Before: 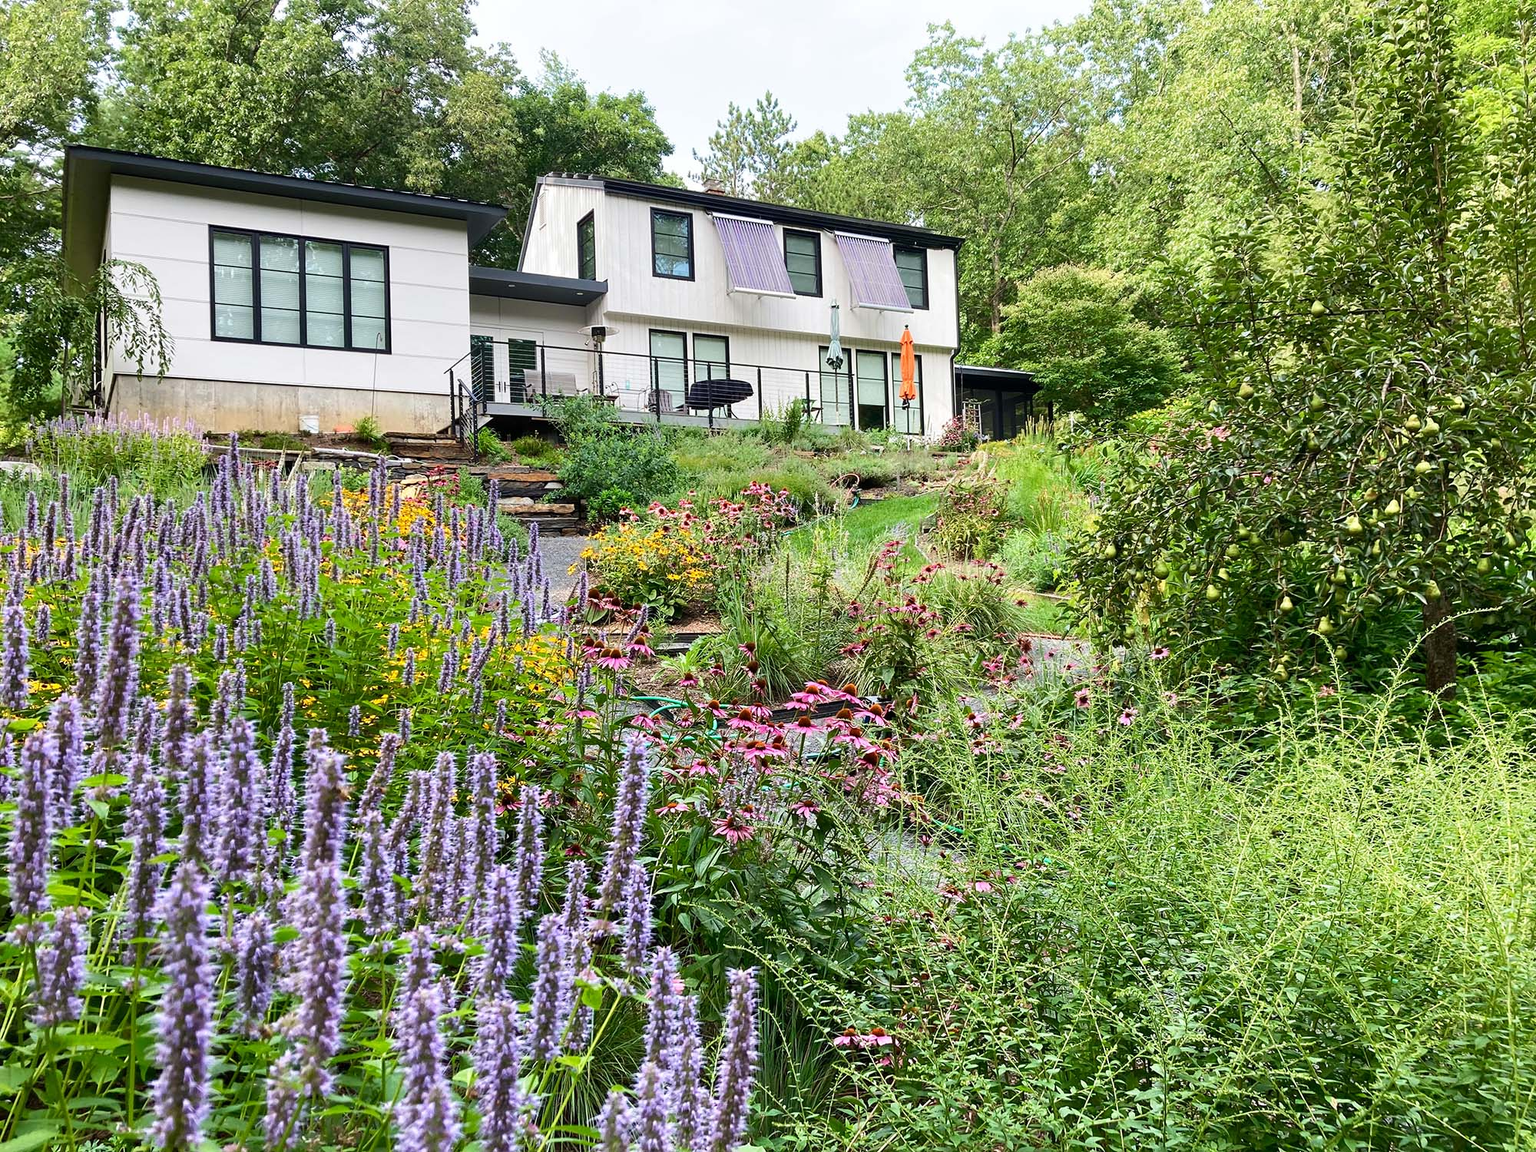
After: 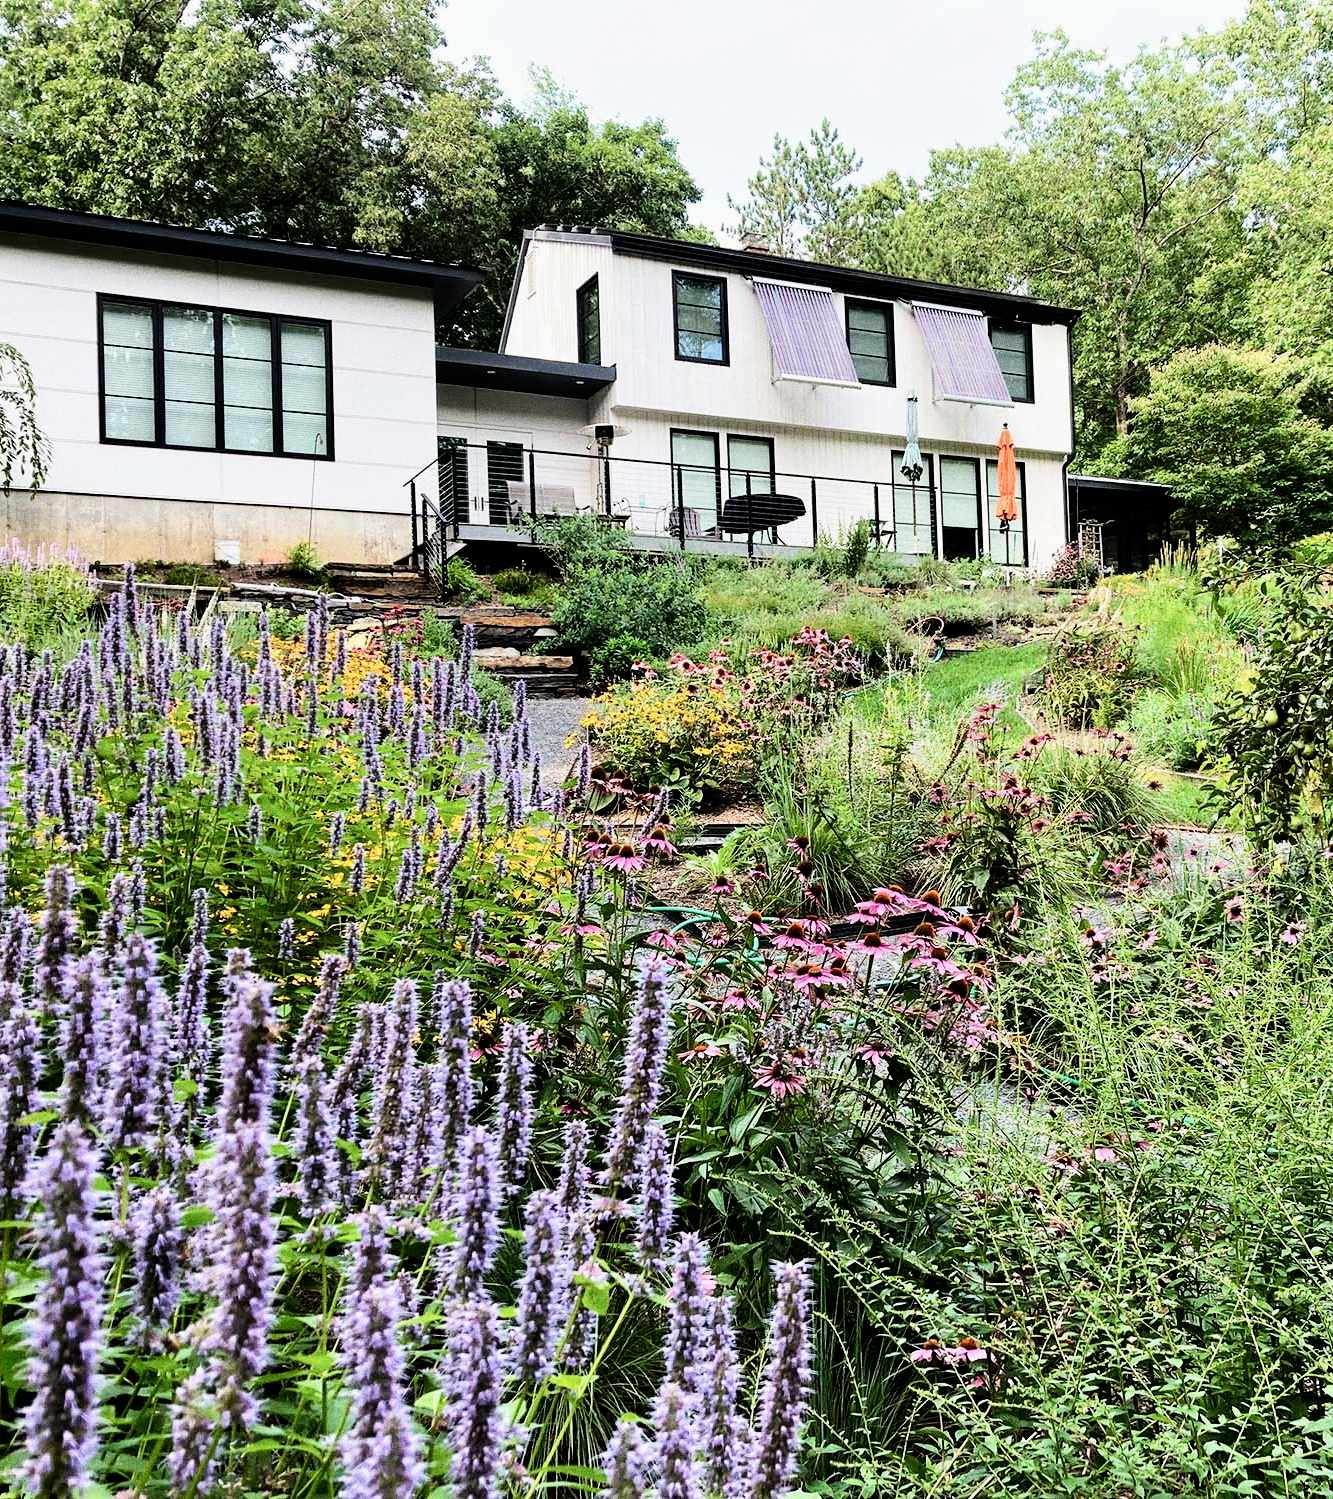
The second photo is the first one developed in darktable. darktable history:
crop and rotate: left 8.786%, right 24.548%
filmic rgb: black relative exposure -5.42 EV, white relative exposure 2.85 EV, dynamic range scaling -37.73%, hardness 4, contrast 1.605, highlights saturation mix -0.93%
color zones: curves: ch0 [(0, 0.5) (0.143, 0.5) (0.286, 0.5) (0.429, 0.5) (0.571, 0.5) (0.714, 0.476) (0.857, 0.5) (1, 0.5)]; ch2 [(0, 0.5) (0.143, 0.5) (0.286, 0.5) (0.429, 0.5) (0.571, 0.5) (0.714, 0.487) (0.857, 0.5) (1, 0.5)]
grain: coarseness 0.09 ISO, strength 40%
